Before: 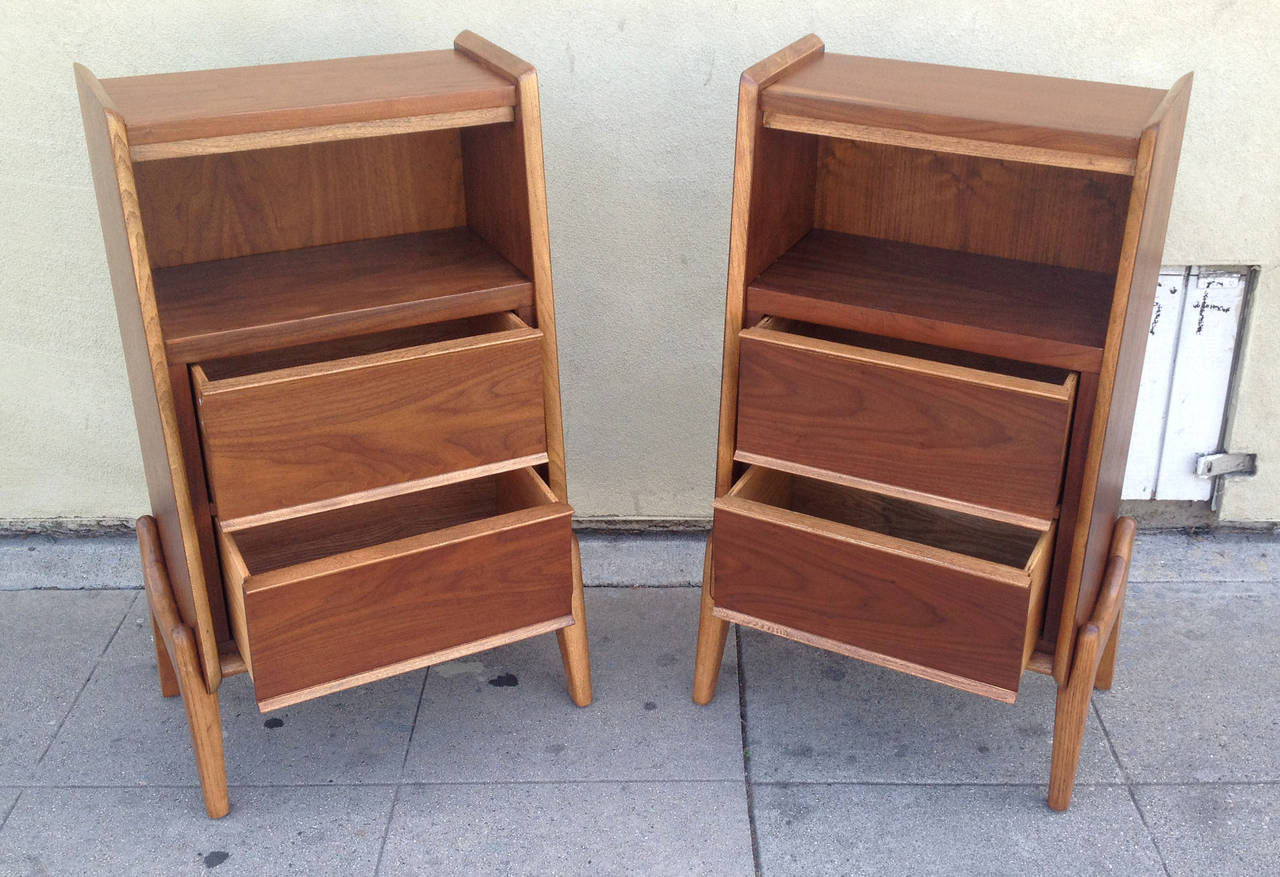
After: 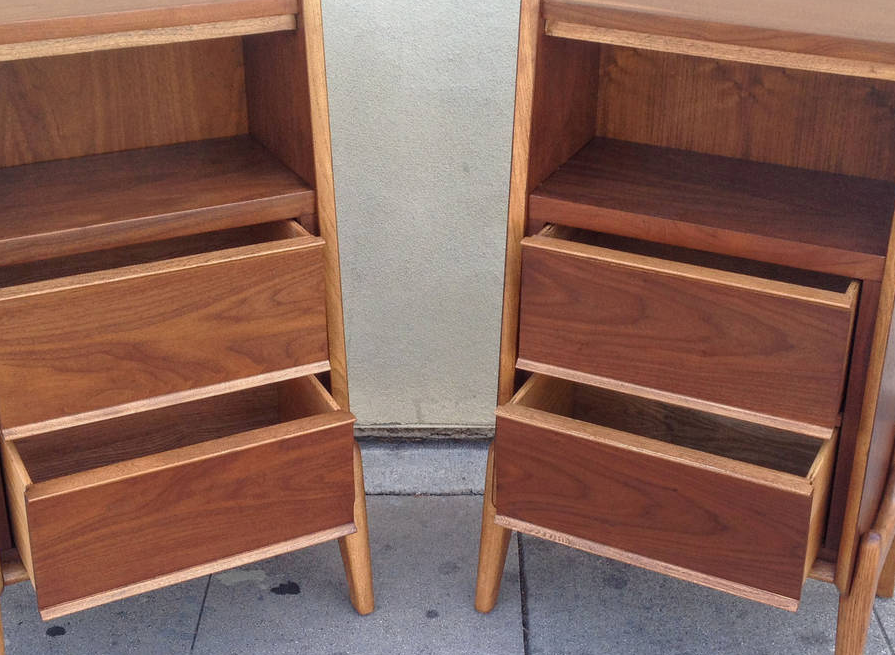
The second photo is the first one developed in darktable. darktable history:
crop and rotate: left 17.046%, top 10.659%, right 12.989%, bottom 14.553%
local contrast: detail 110%
